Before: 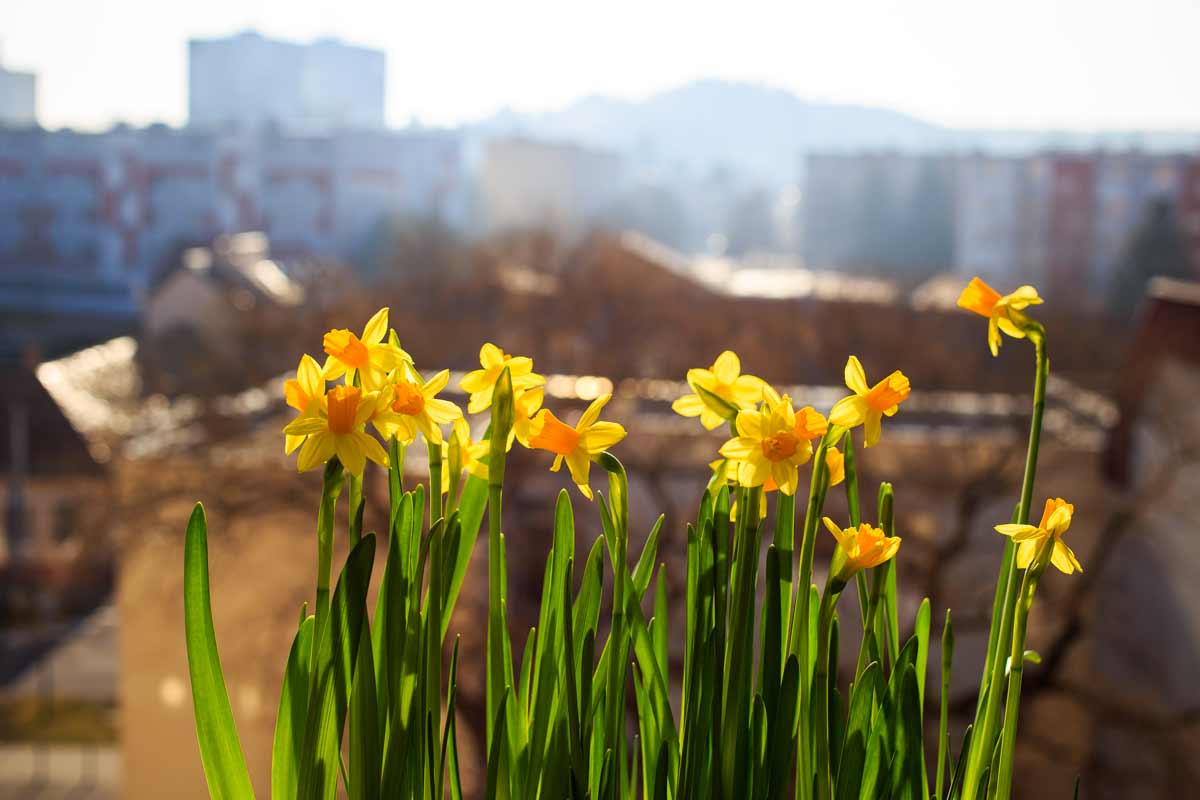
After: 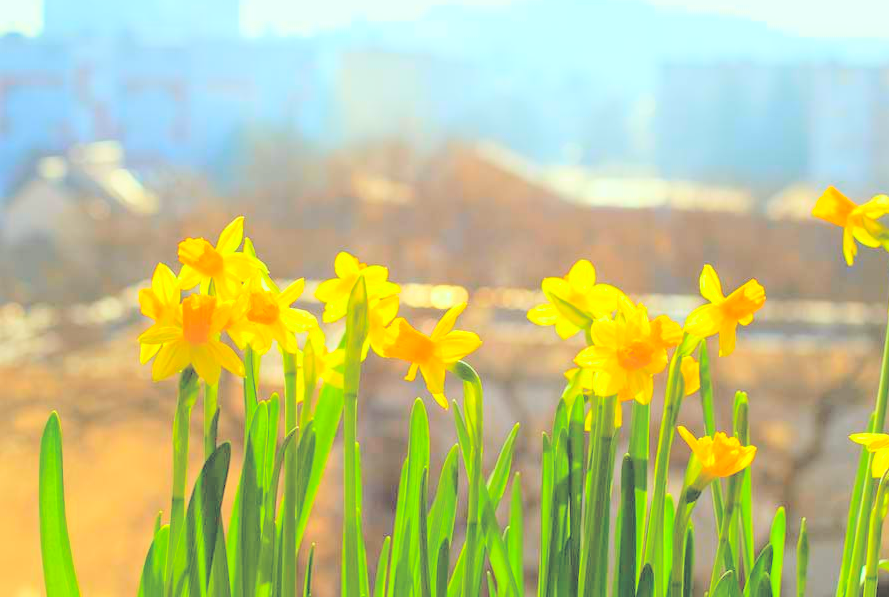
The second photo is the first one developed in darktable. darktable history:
color correction: highlights a* -7.59, highlights b* 1.49, shadows a* -3.48, saturation 1.45
crop and rotate: left 12.106%, top 11.492%, right 13.73%, bottom 13.8%
contrast brightness saturation: brightness 0.997
